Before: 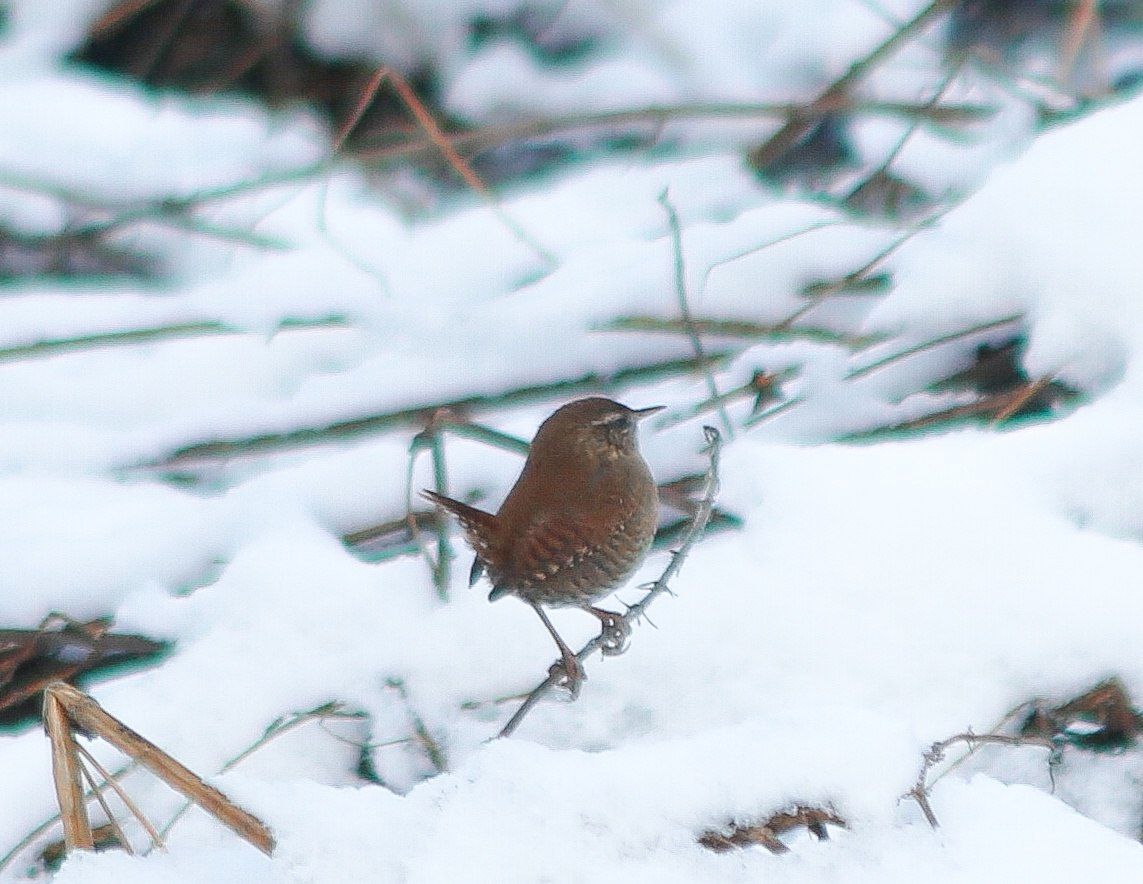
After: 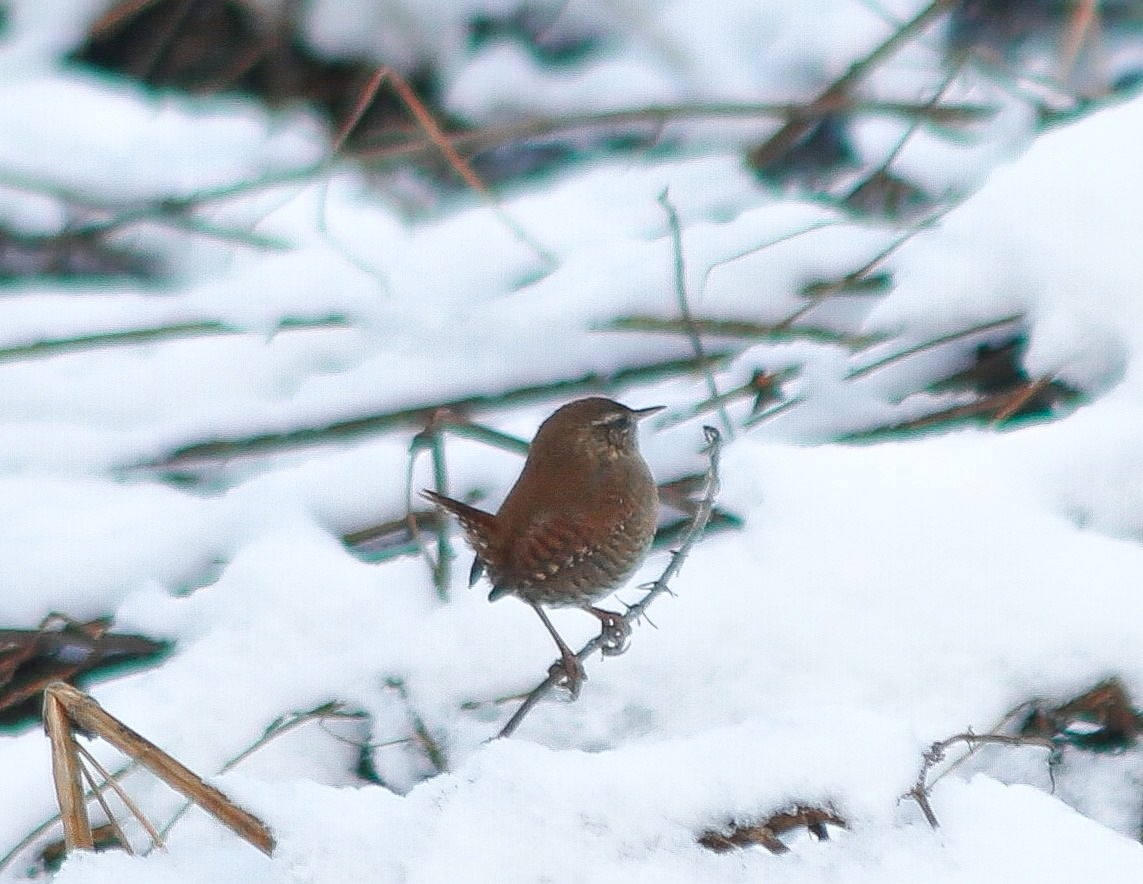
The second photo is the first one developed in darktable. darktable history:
local contrast: mode bilateral grid, contrast 21, coarseness 50, detail 119%, midtone range 0.2
shadows and highlights: shadows 36.62, highlights -26.75, soften with gaussian
